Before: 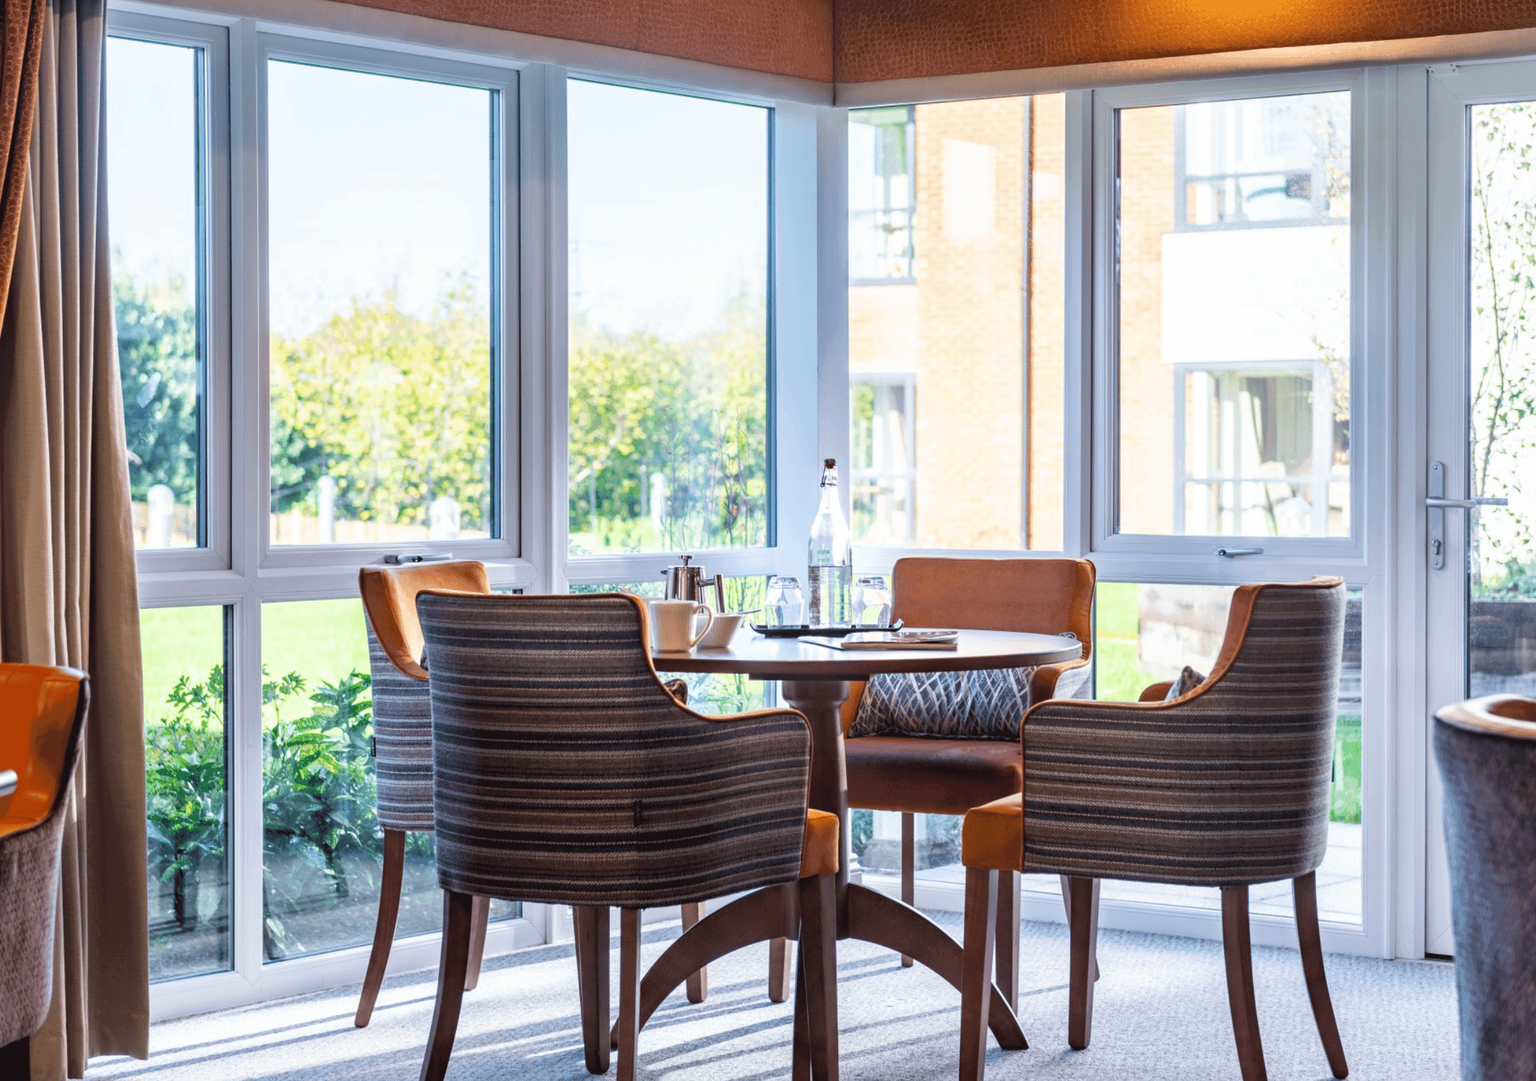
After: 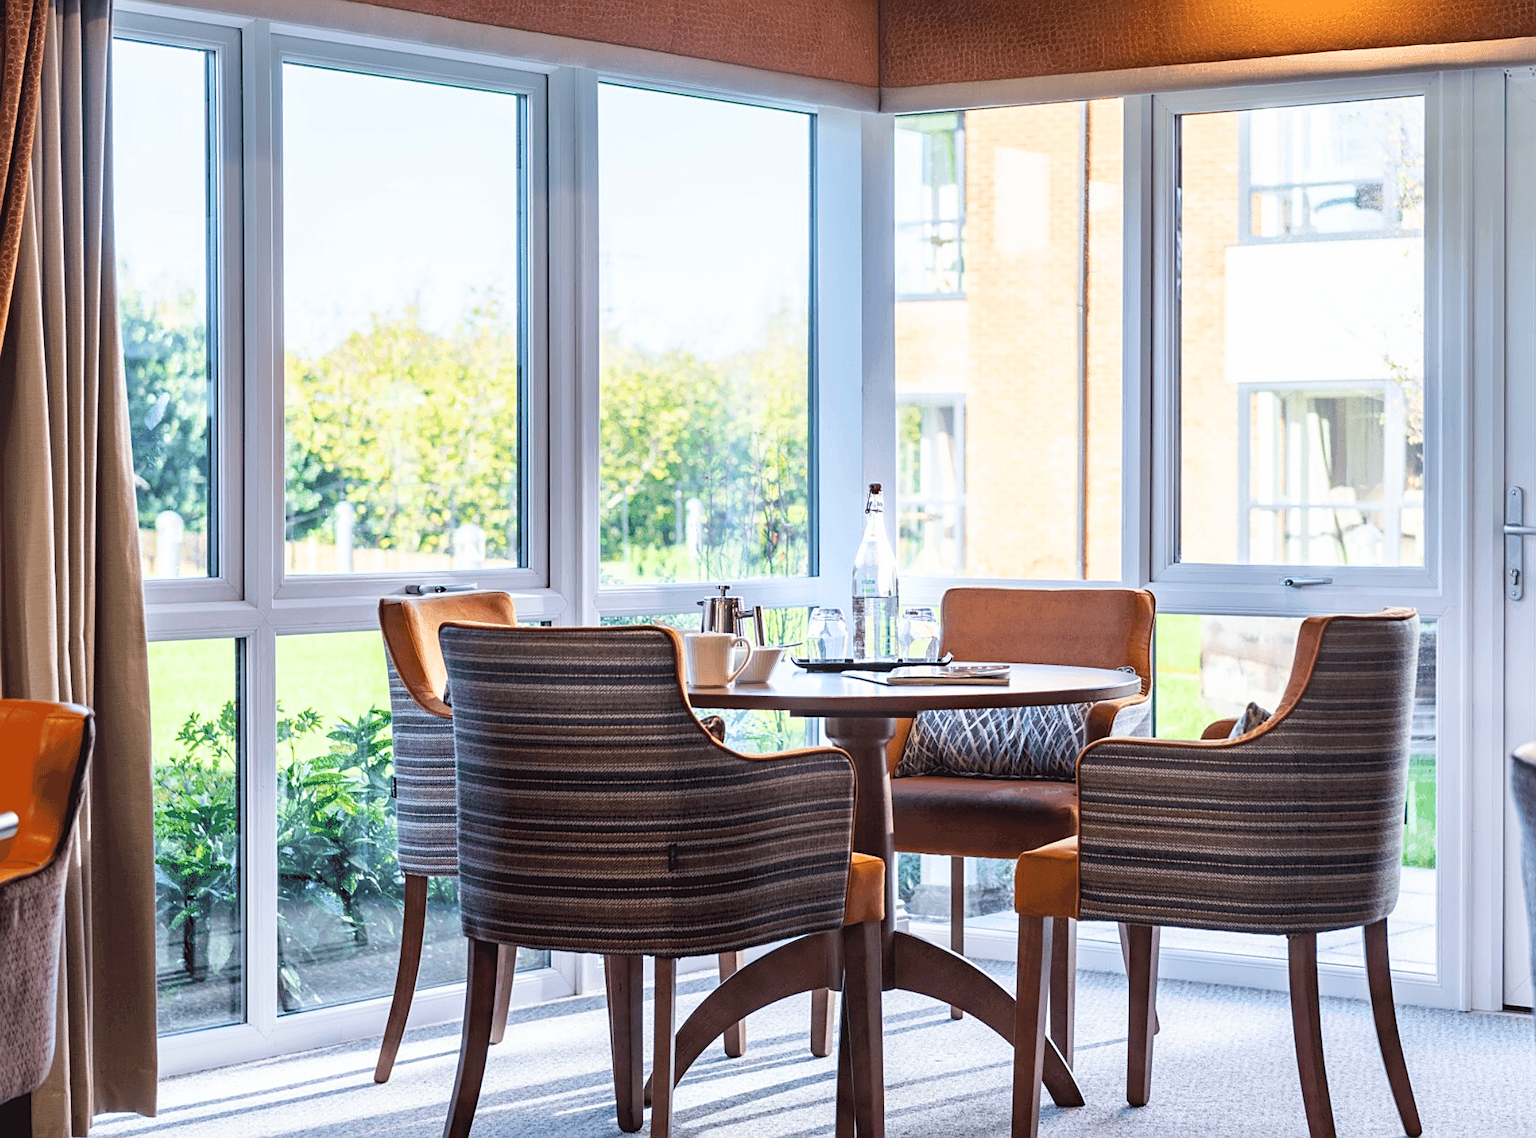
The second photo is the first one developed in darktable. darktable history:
sharpen: on, module defaults
crop and rotate: left 0%, right 5.138%
contrast brightness saturation: contrast 0.154, brightness 0.054
shadows and highlights: shadows 25.7, highlights -24.6
